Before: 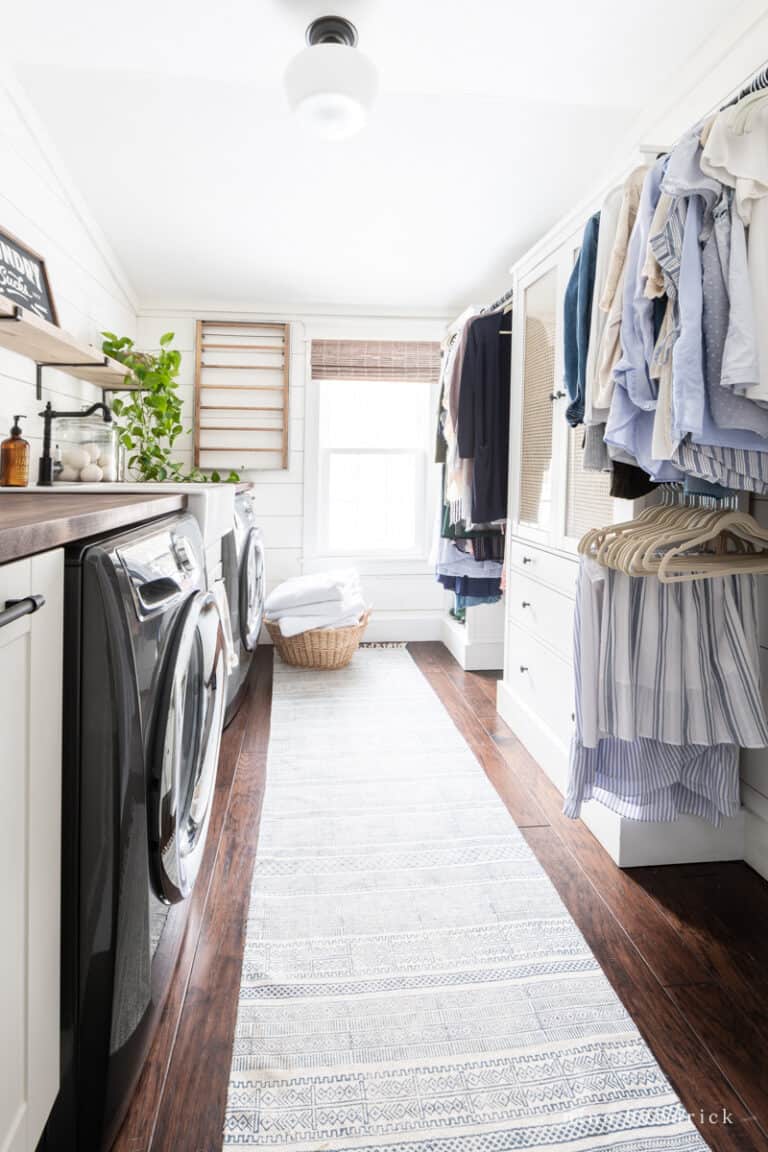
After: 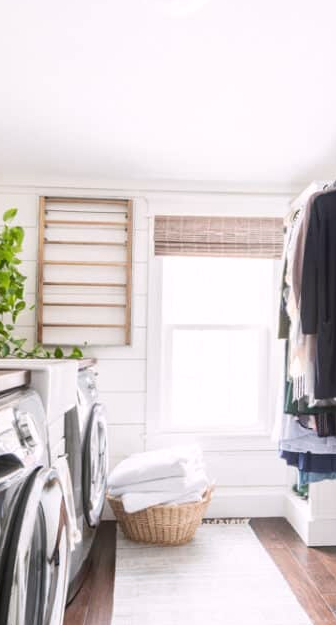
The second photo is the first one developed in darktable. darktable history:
crop: left 20.55%, top 10.829%, right 35.642%, bottom 34.876%
color correction: highlights a* 3.06, highlights b* -1.05, shadows a* -0.07, shadows b* 1.94, saturation 0.983
